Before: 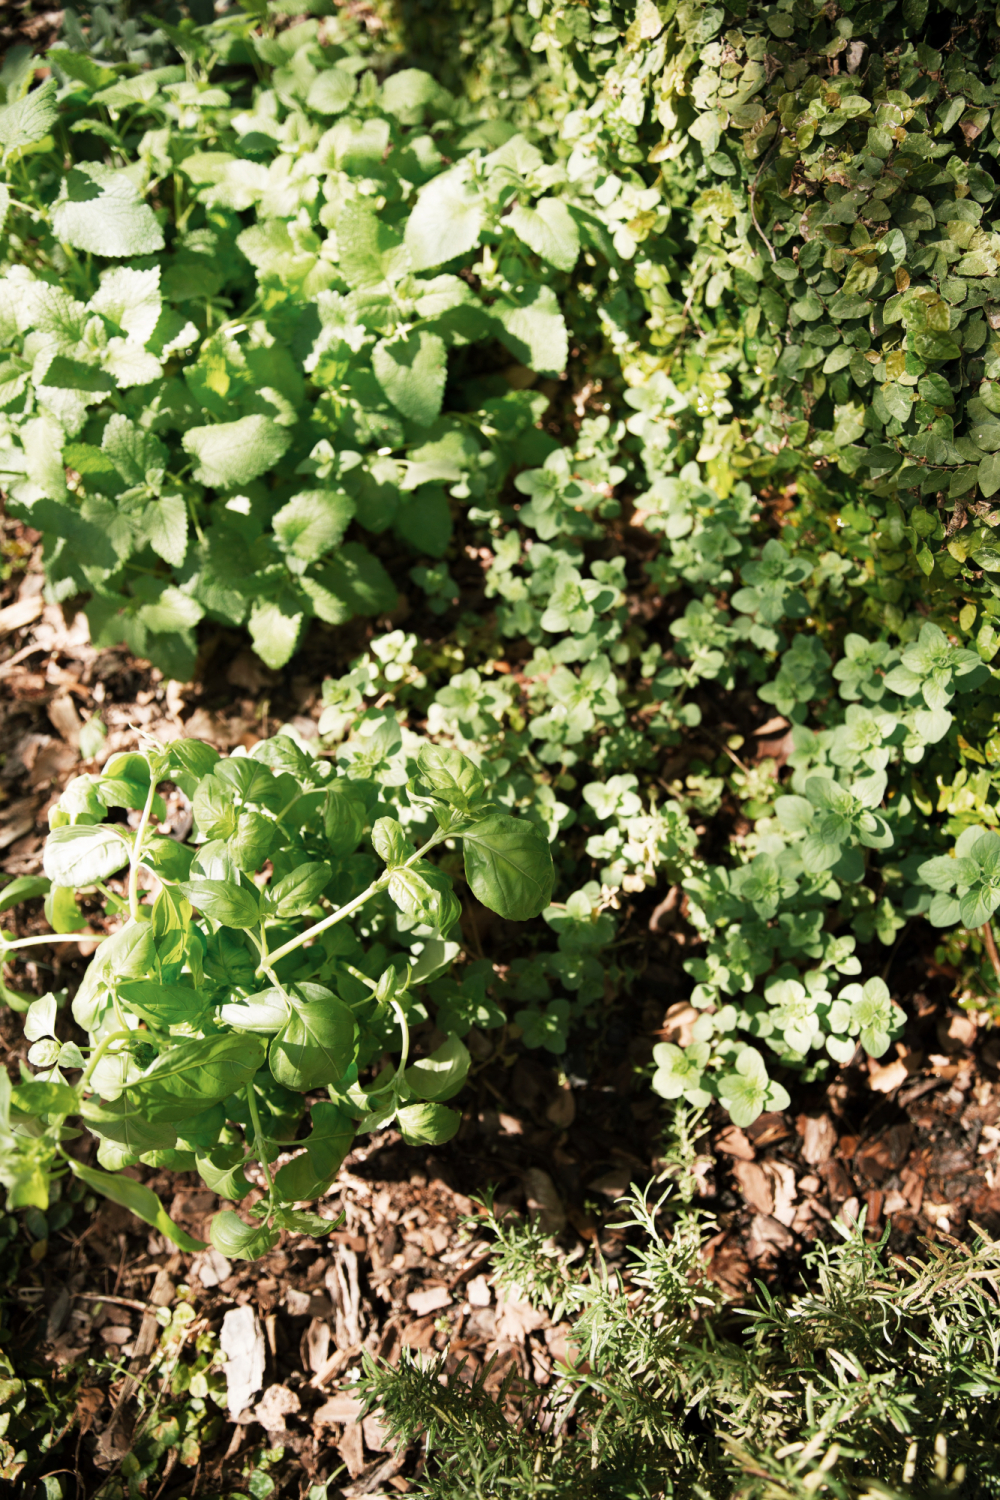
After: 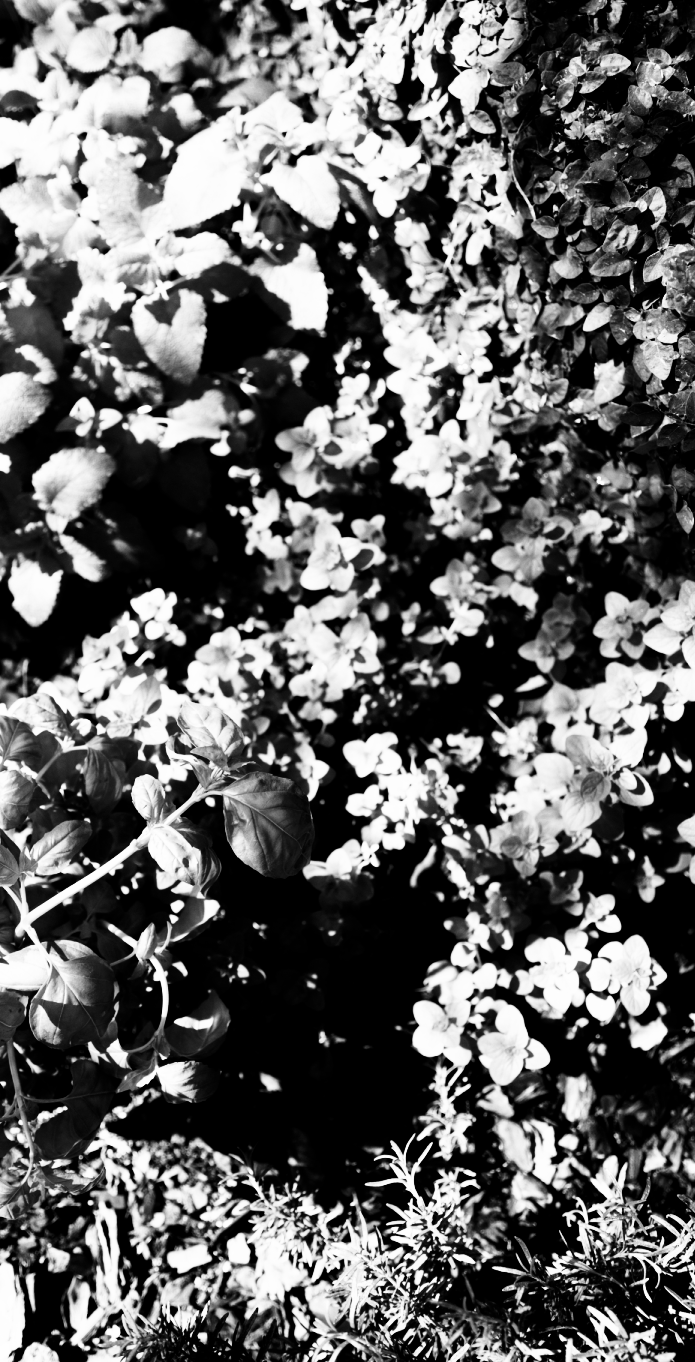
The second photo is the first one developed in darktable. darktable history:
crop and rotate: left 24.034%, top 2.838%, right 6.406%, bottom 6.299%
contrast brightness saturation: contrast 0.02, brightness -1, saturation -1
white balance: emerald 1
exposure: black level correction 0.007, compensate highlight preservation false
base curve: curves: ch0 [(0, 0) (0.007, 0.004) (0.027, 0.03) (0.046, 0.07) (0.207, 0.54) (0.442, 0.872) (0.673, 0.972) (1, 1)], preserve colors none
